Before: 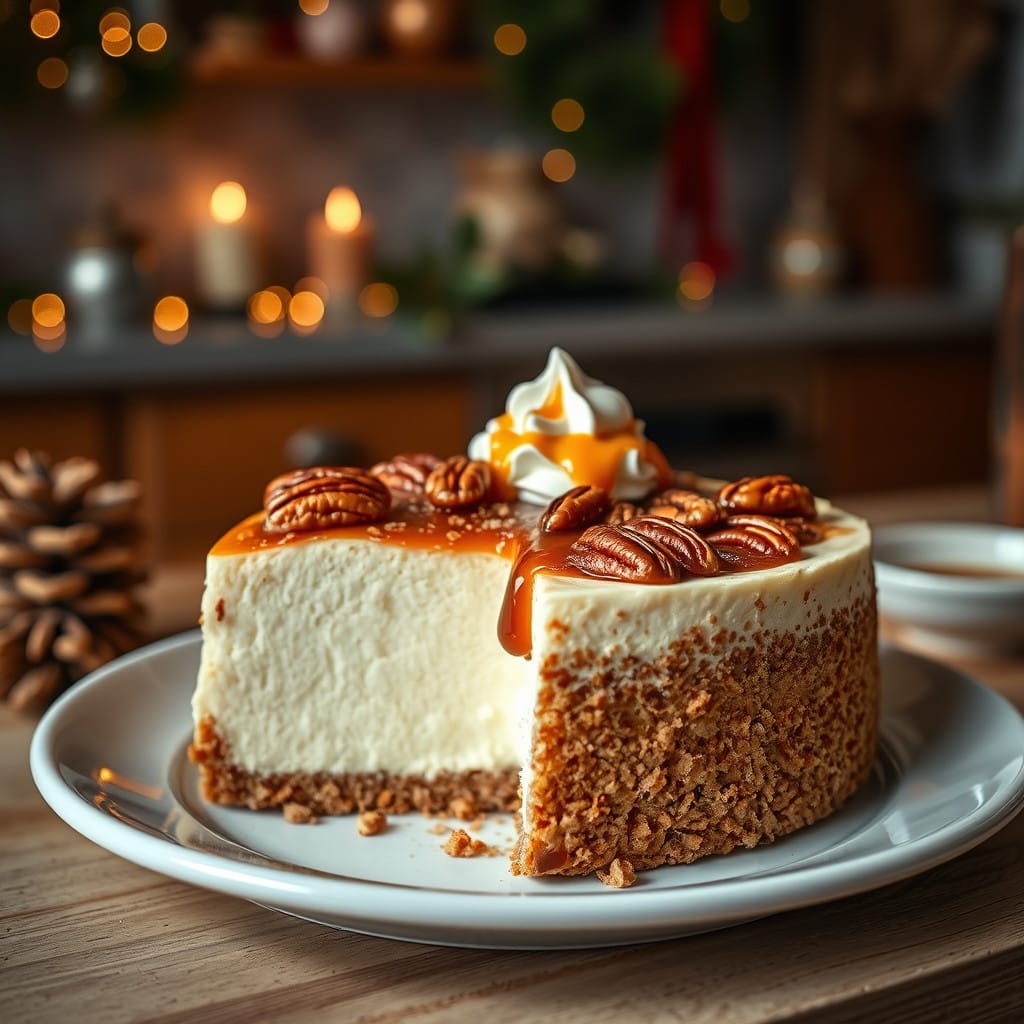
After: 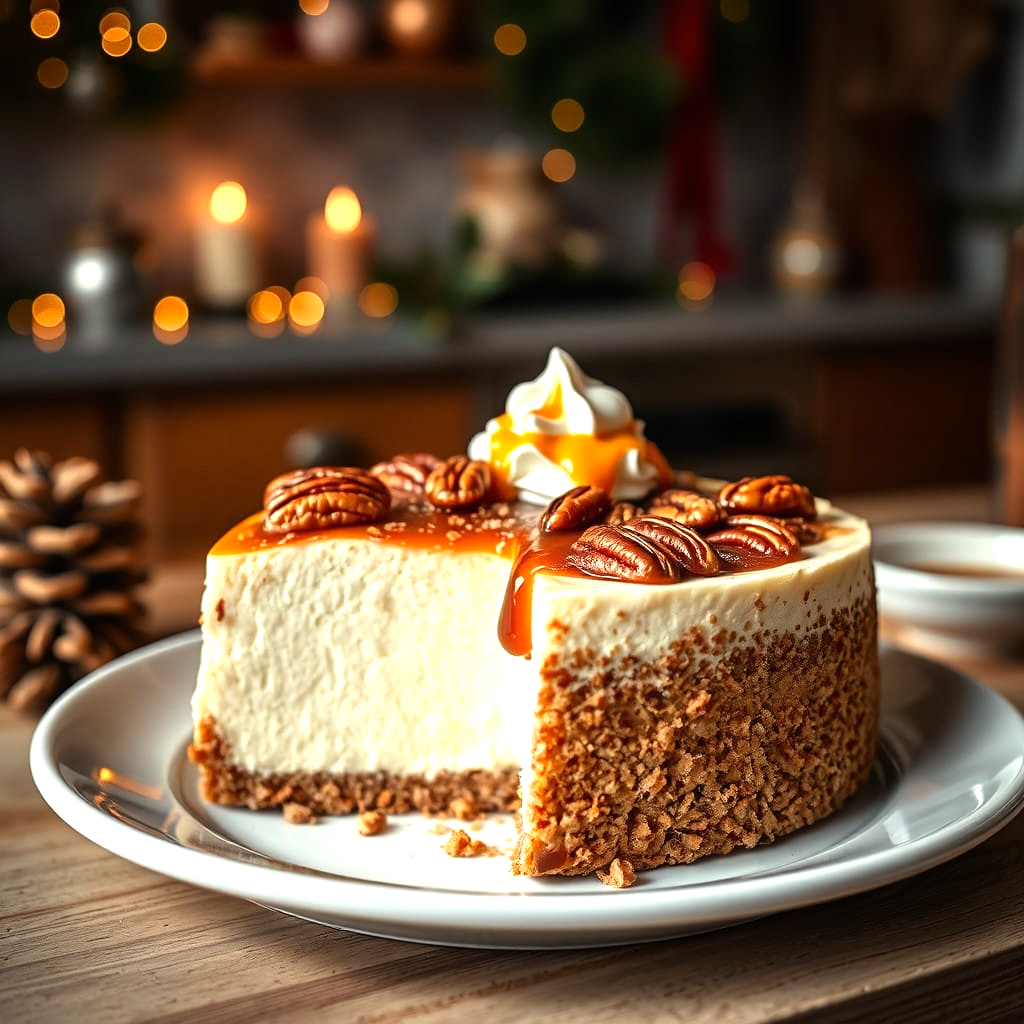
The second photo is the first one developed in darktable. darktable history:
tone equalizer: -8 EV -0.756 EV, -7 EV -0.736 EV, -6 EV -0.603 EV, -5 EV -0.4 EV, -3 EV 0.371 EV, -2 EV 0.6 EV, -1 EV 0.686 EV, +0 EV 0.754 EV
color correction: highlights a* 3.81, highlights b* 5.1
